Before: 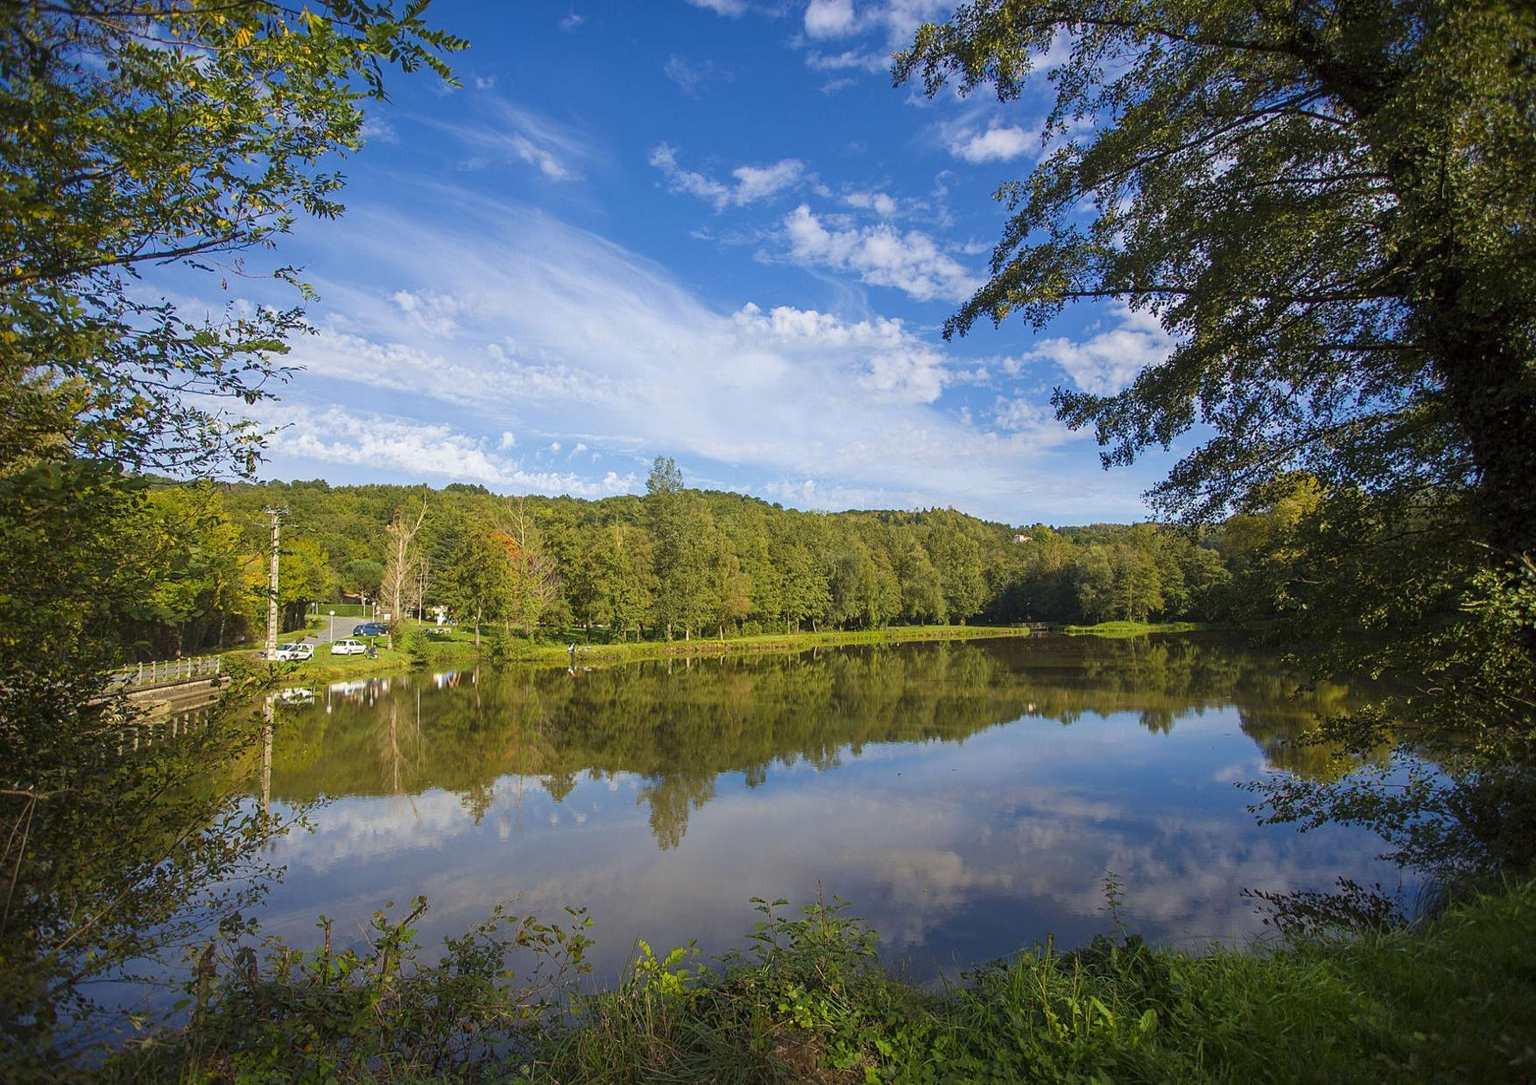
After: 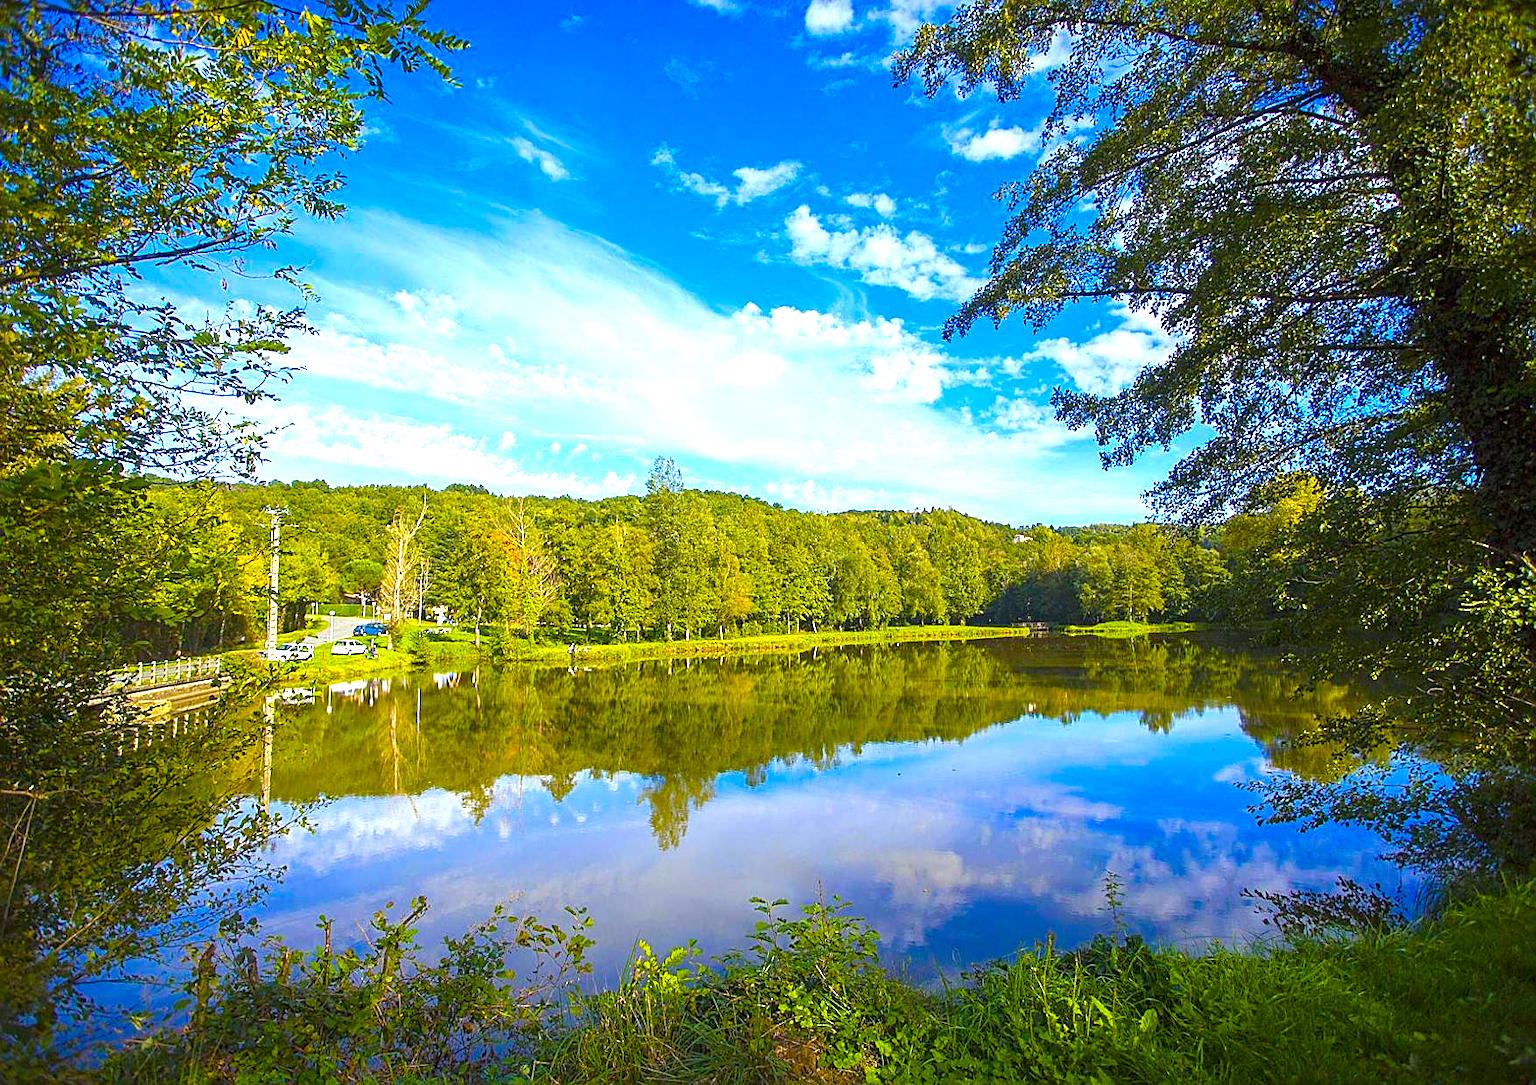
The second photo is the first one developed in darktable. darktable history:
exposure: black level correction 0, exposure 0.7 EV, compensate exposure bias true, compensate highlight preservation false
white balance: red 0.954, blue 1.079
color balance rgb: linear chroma grading › shadows 10%, linear chroma grading › highlights 10%, linear chroma grading › global chroma 15%, linear chroma grading › mid-tones 15%, perceptual saturation grading › global saturation 40%, perceptual saturation grading › highlights -25%, perceptual saturation grading › mid-tones 35%, perceptual saturation grading › shadows 35%, perceptual brilliance grading › global brilliance 11.29%, global vibrance 11.29%
sharpen: on, module defaults
